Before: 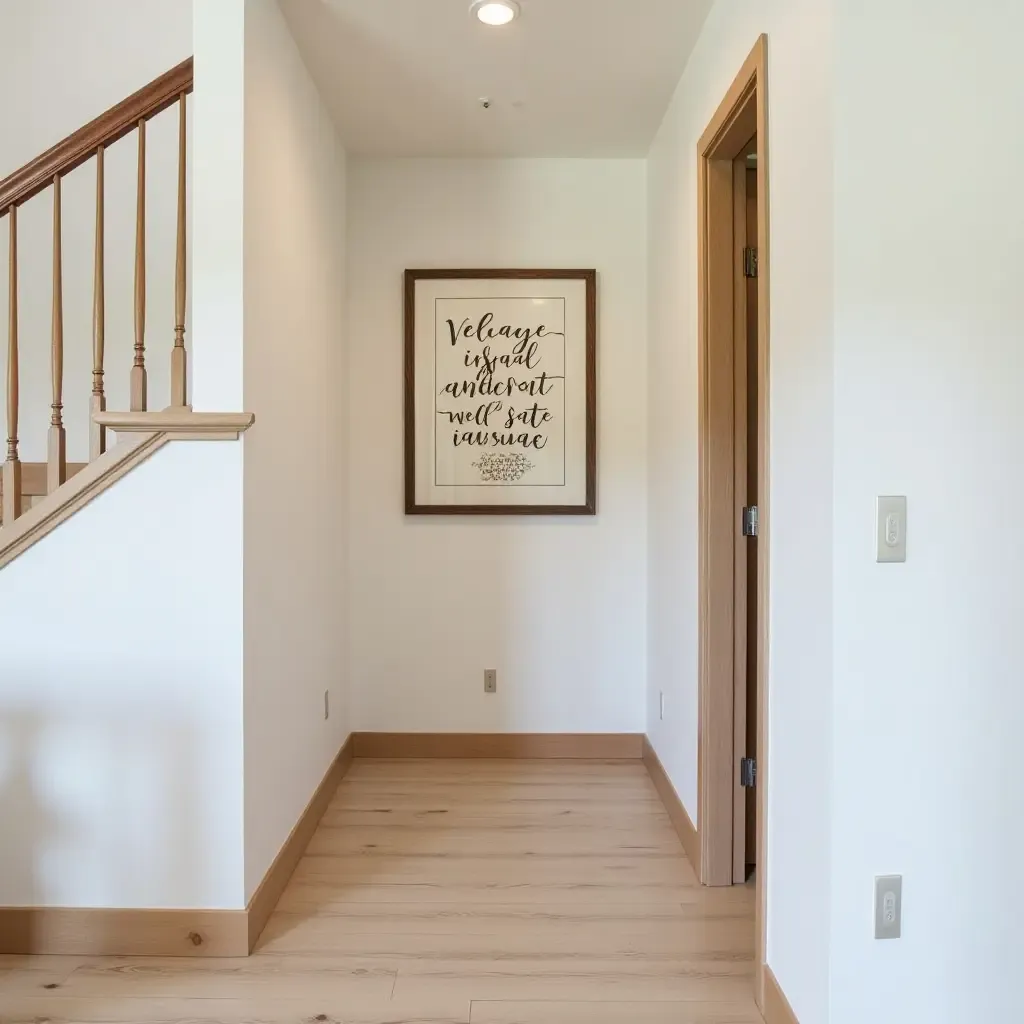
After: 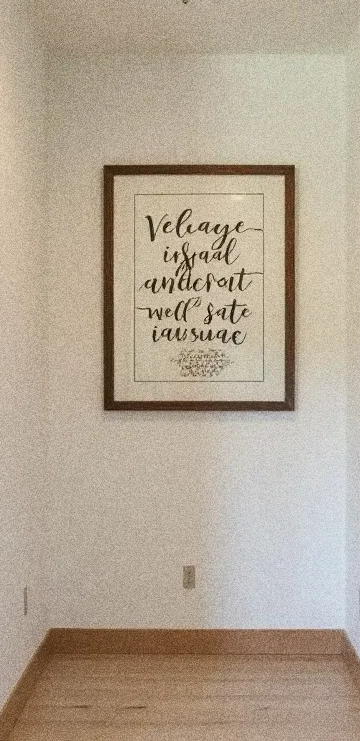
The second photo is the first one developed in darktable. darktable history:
grain: strength 49.07%
crop and rotate: left 29.476%, top 10.214%, right 35.32%, bottom 17.333%
